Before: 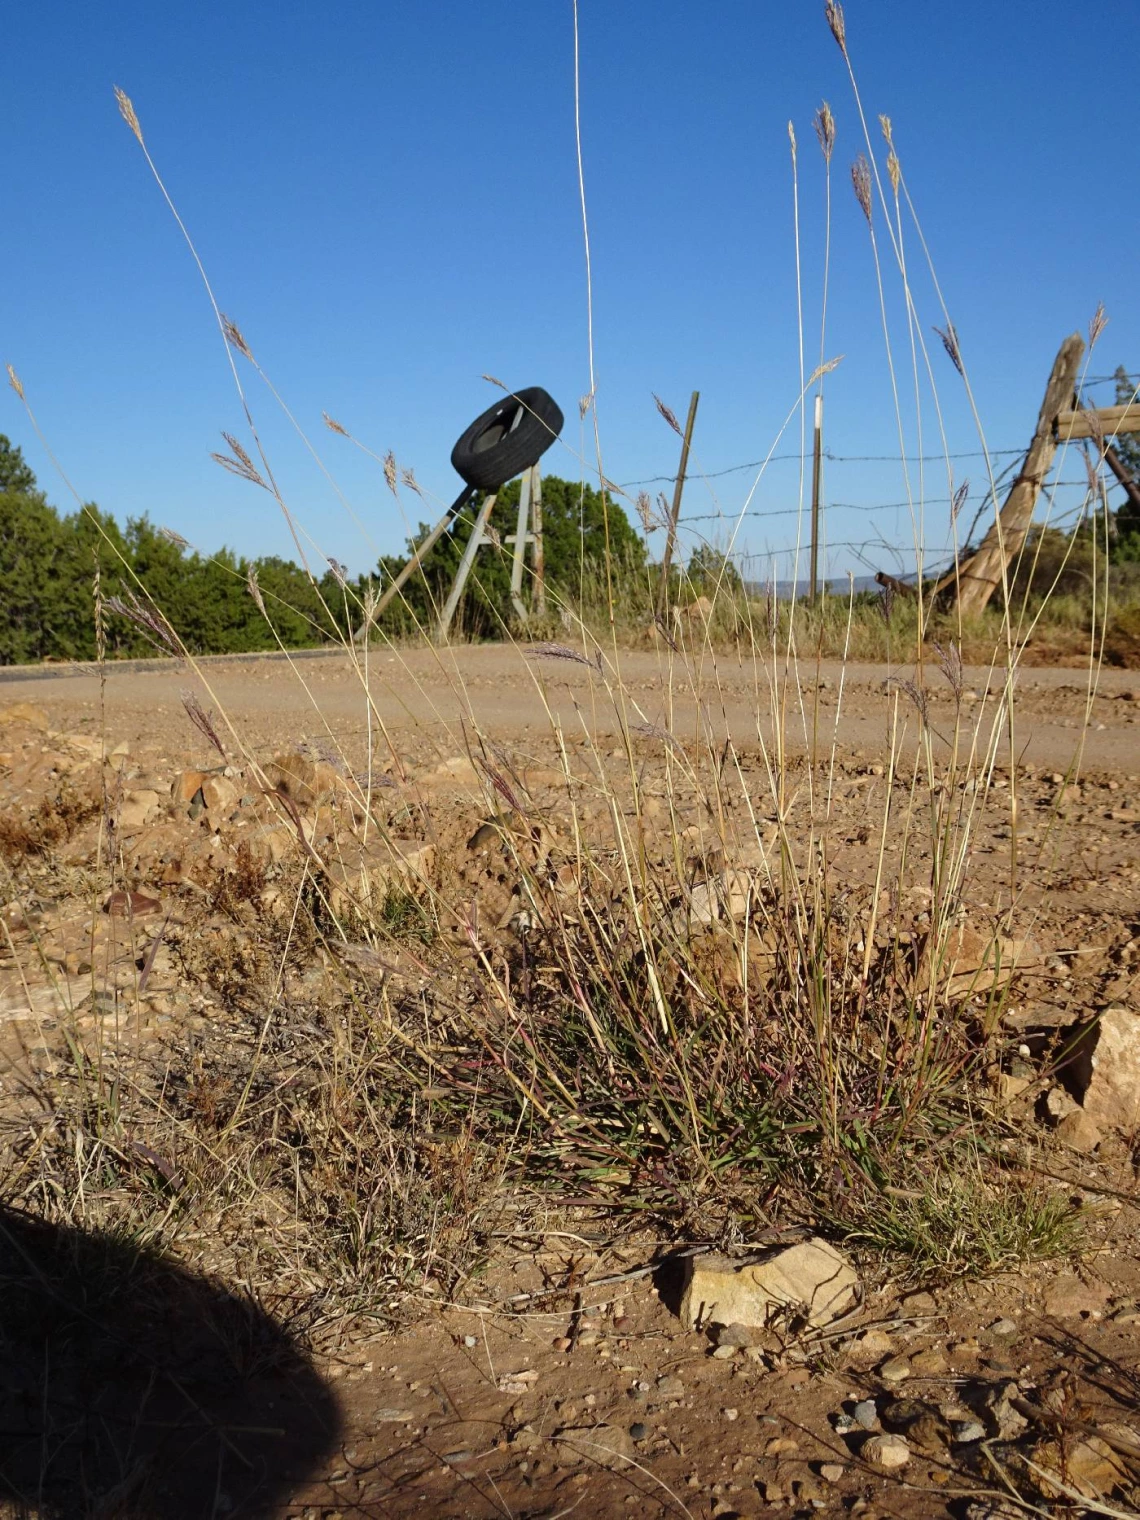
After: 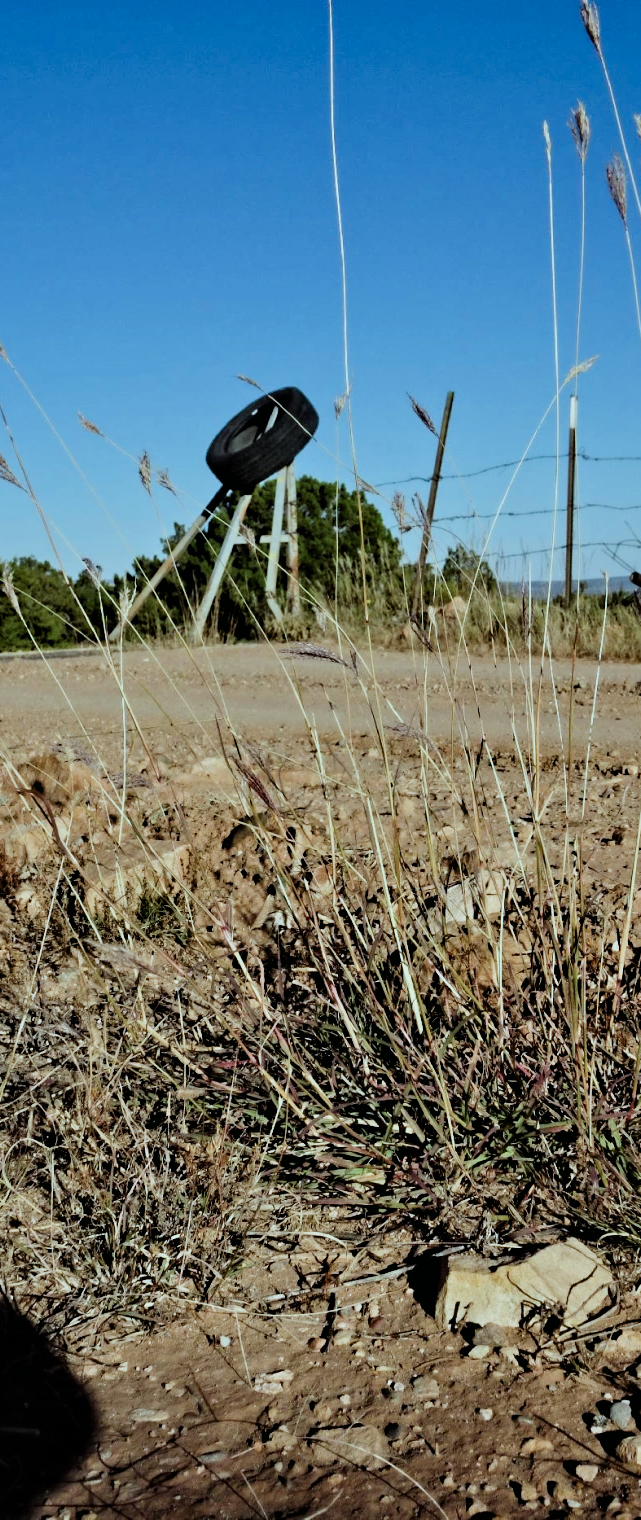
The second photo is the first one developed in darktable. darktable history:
filmic rgb: black relative exposure -7.65 EV, white relative exposure 4.56 EV, hardness 3.61, contrast 1.05
color correction: highlights a* -10.04, highlights b* -10.37
crop: left 21.496%, right 22.254%
contrast equalizer: y [[0.511, 0.558, 0.631, 0.632, 0.559, 0.512], [0.5 ×6], [0.507, 0.559, 0.627, 0.644, 0.647, 0.647], [0 ×6], [0 ×6]]
